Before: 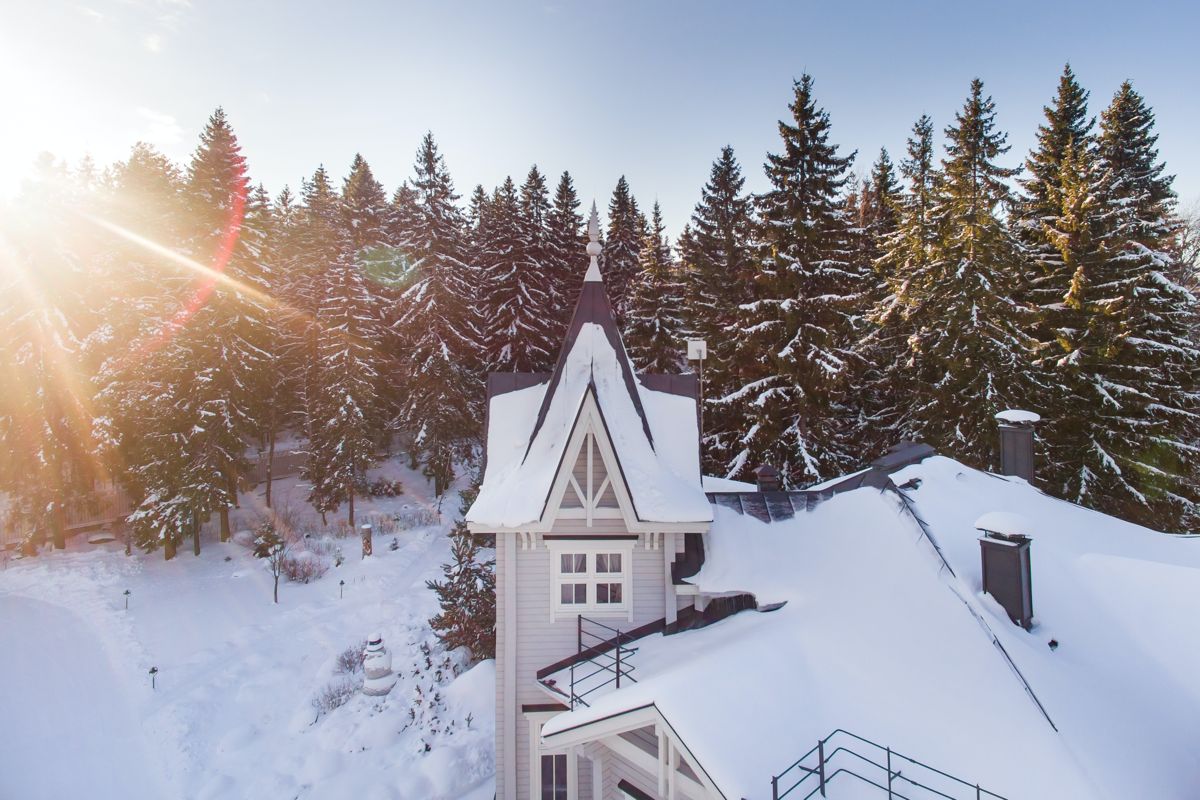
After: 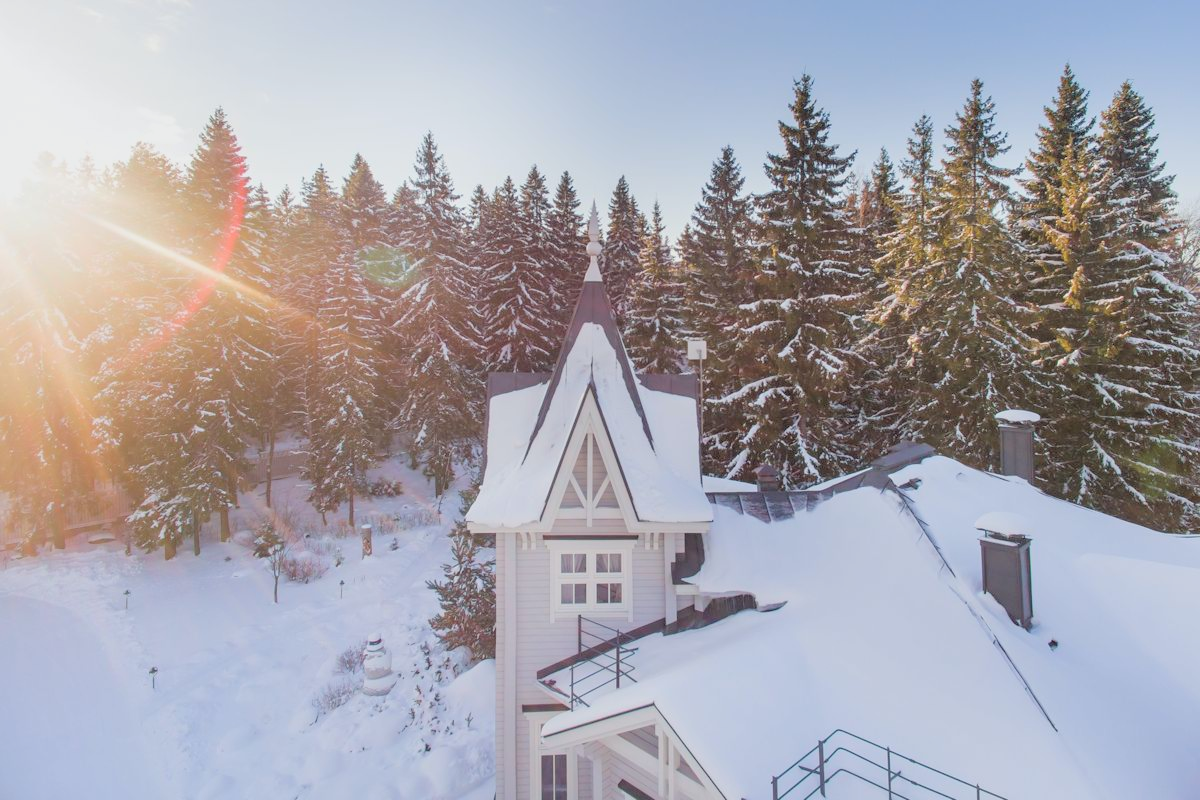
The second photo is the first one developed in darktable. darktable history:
tone curve: curves: ch0 [(0, 0) (0.004, 0.008) (0.077, 0.156) (0.169, 0.29) (0.774, 0.774) (0.988, 0.926)], color space Lab, independent channels
